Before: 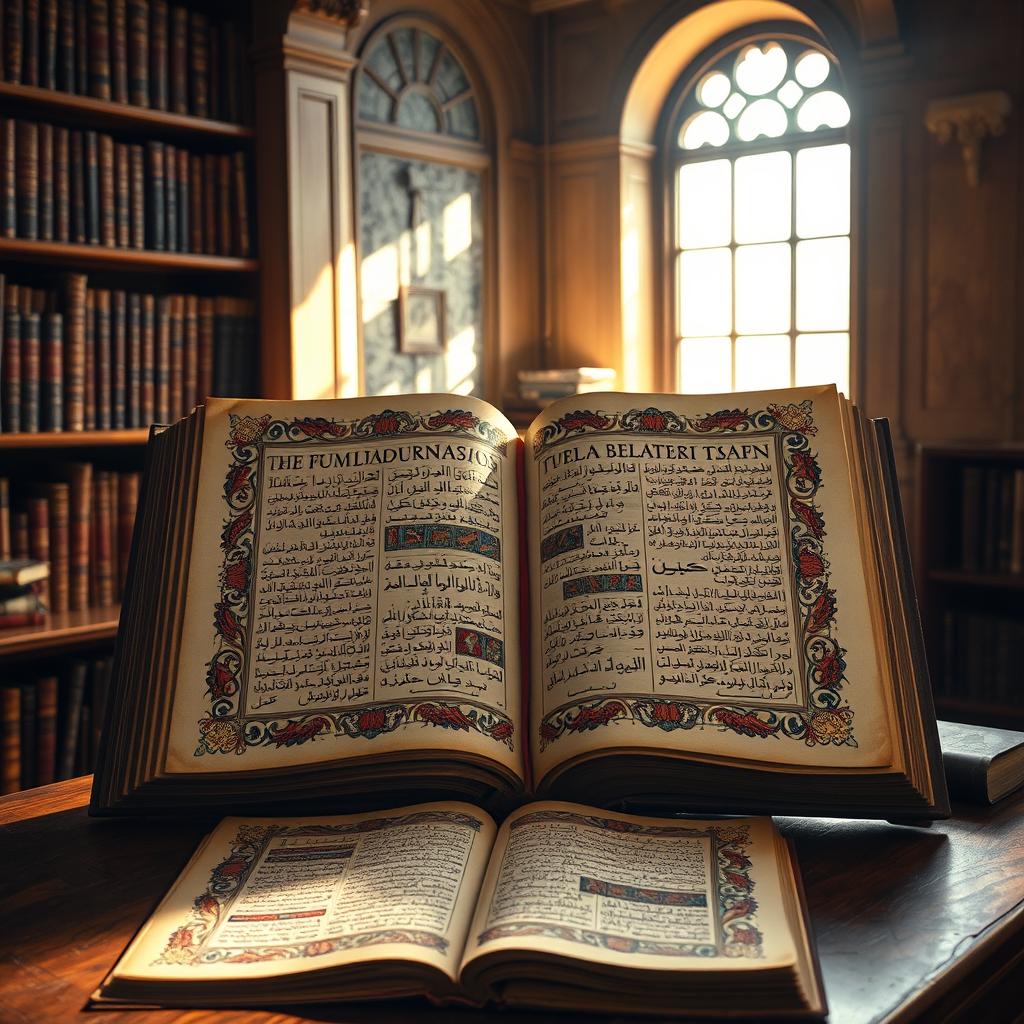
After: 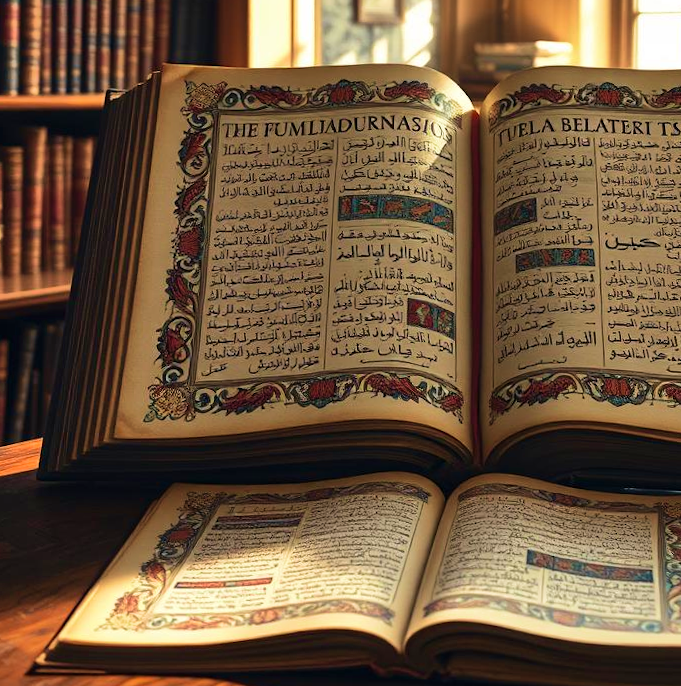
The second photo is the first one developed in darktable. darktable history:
crop and rotate: angle -1.1°, left 3.669%, top 31.708%, right 28.524%
shadows and highlights: soften with gaussian
velvia: strength 45.38%
